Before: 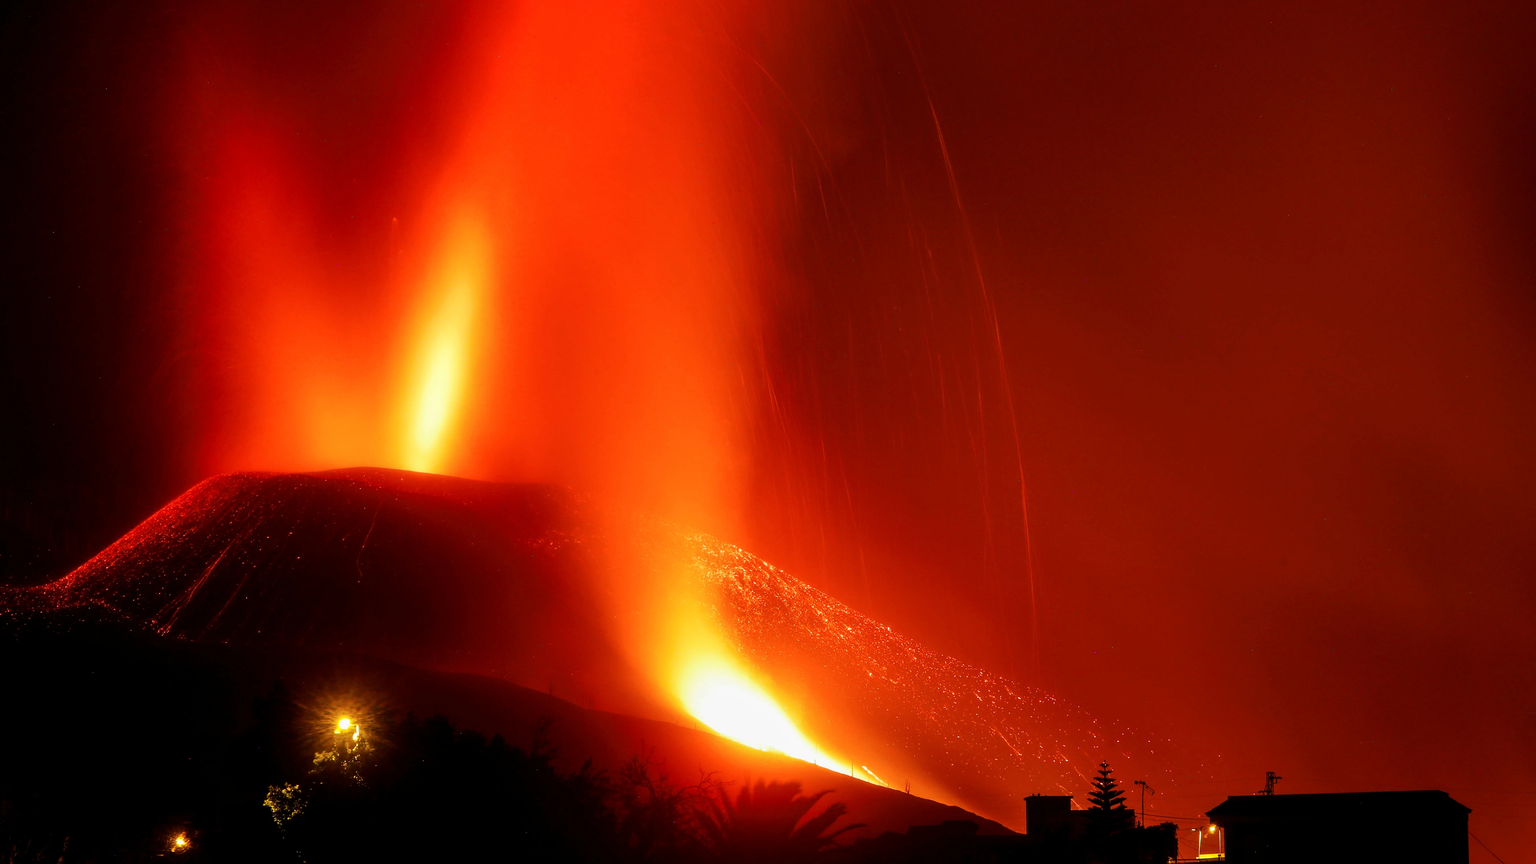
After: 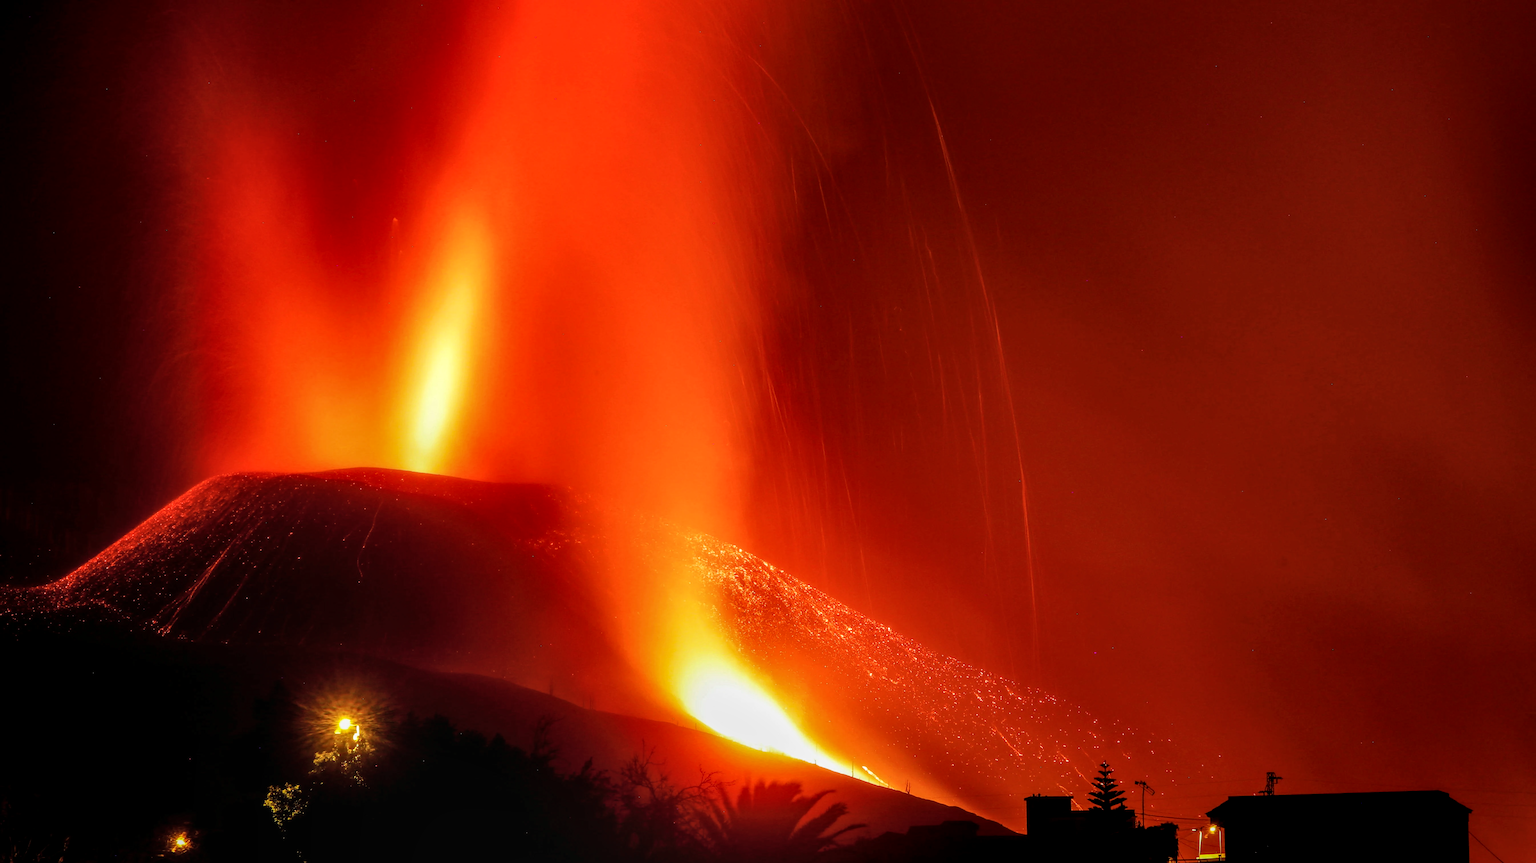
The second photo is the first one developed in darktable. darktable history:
local contrast: highlights 2%, shadows 4%, detail 134%
